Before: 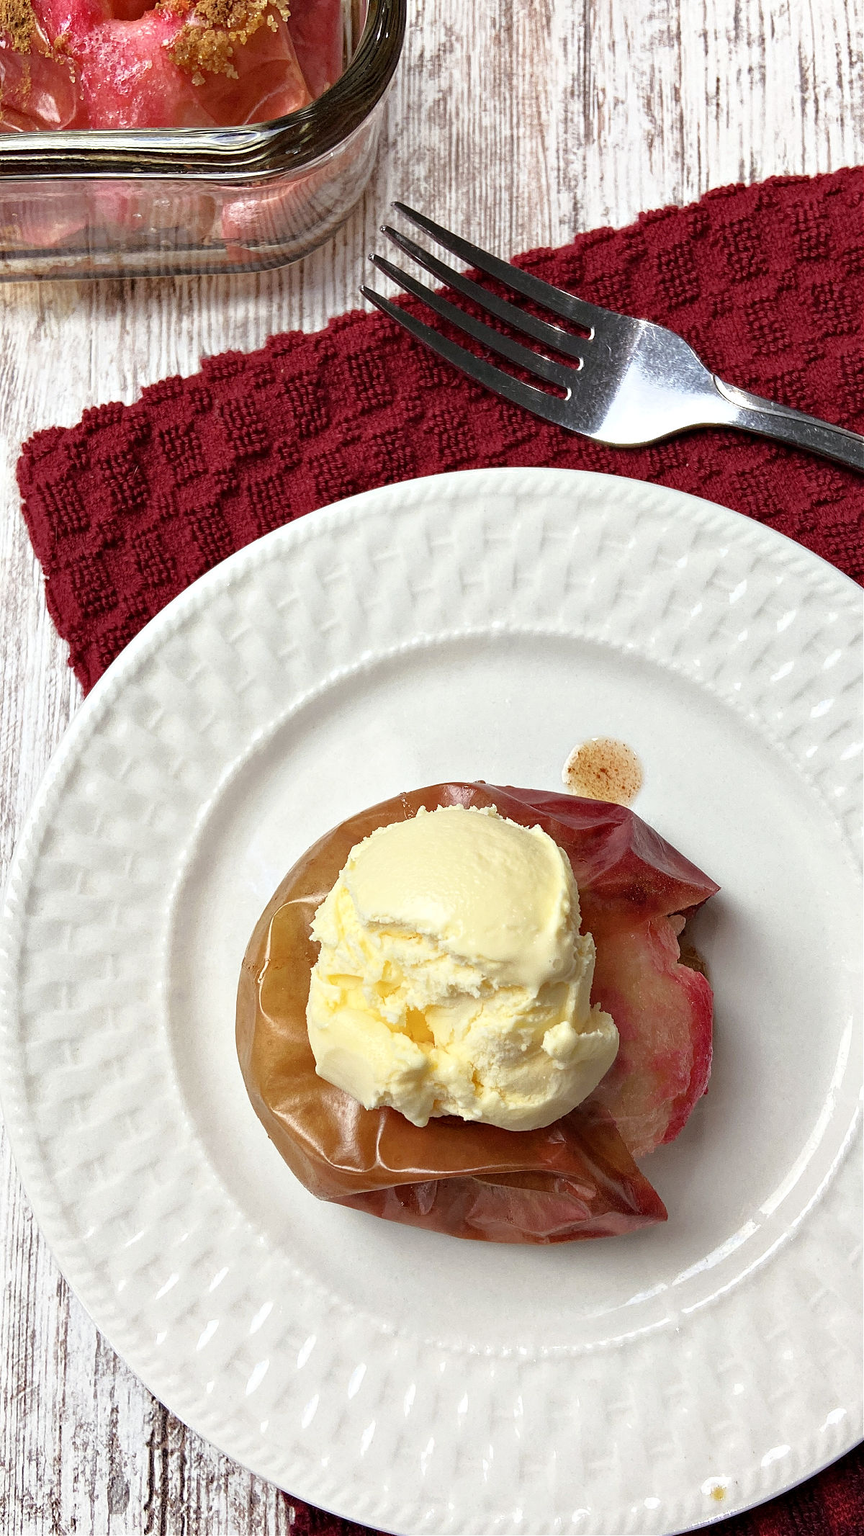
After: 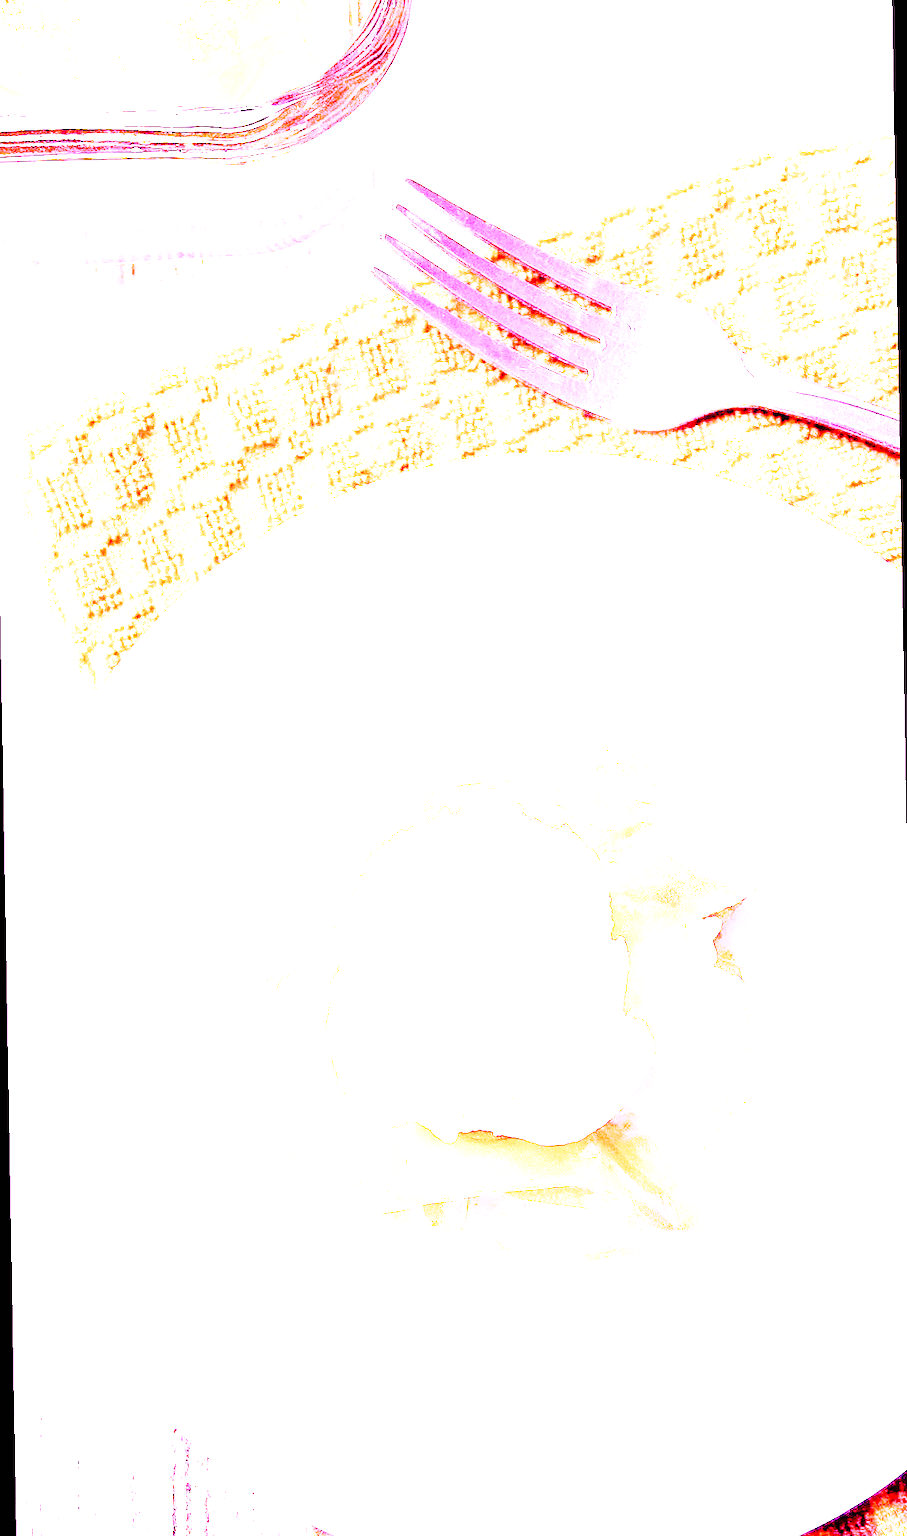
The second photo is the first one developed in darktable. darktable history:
base curve: curves: ch0 [(0, 0) (0.04, 0.03) (0.133, 0.232) (0.448, 0.748) (0.843, 0.968) (1, 1)], preserve colors none
white balance: red 8, blue 8
exposure: black level correction 0, exposure 1.015 EV, compensate exposure bias true, compensate highlight preservation false
rotate and perspective: rotation -1°, crop left 0.011, crop right 0.989, crop top 0.025, crop bottom 0.975
